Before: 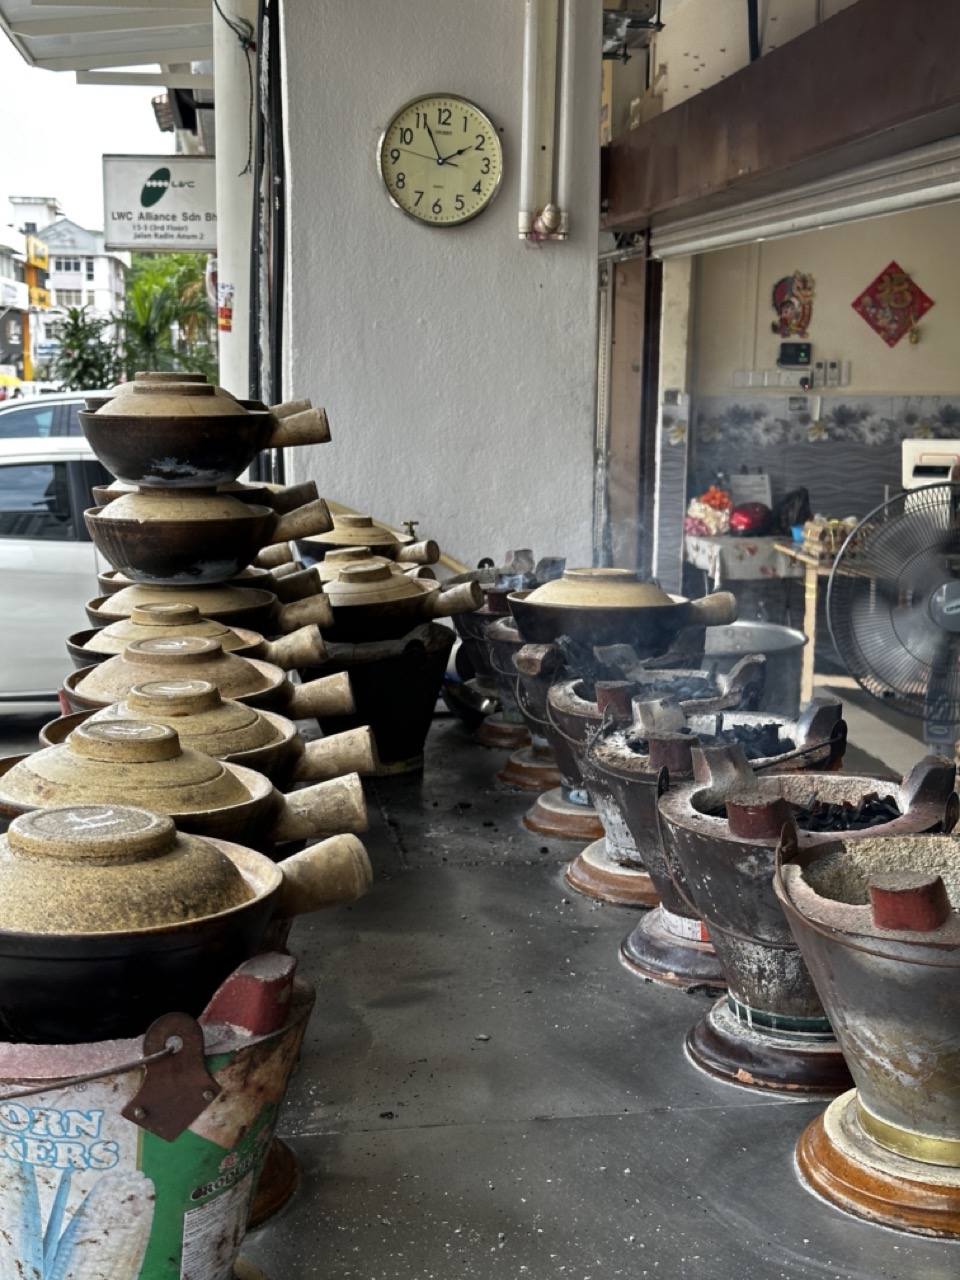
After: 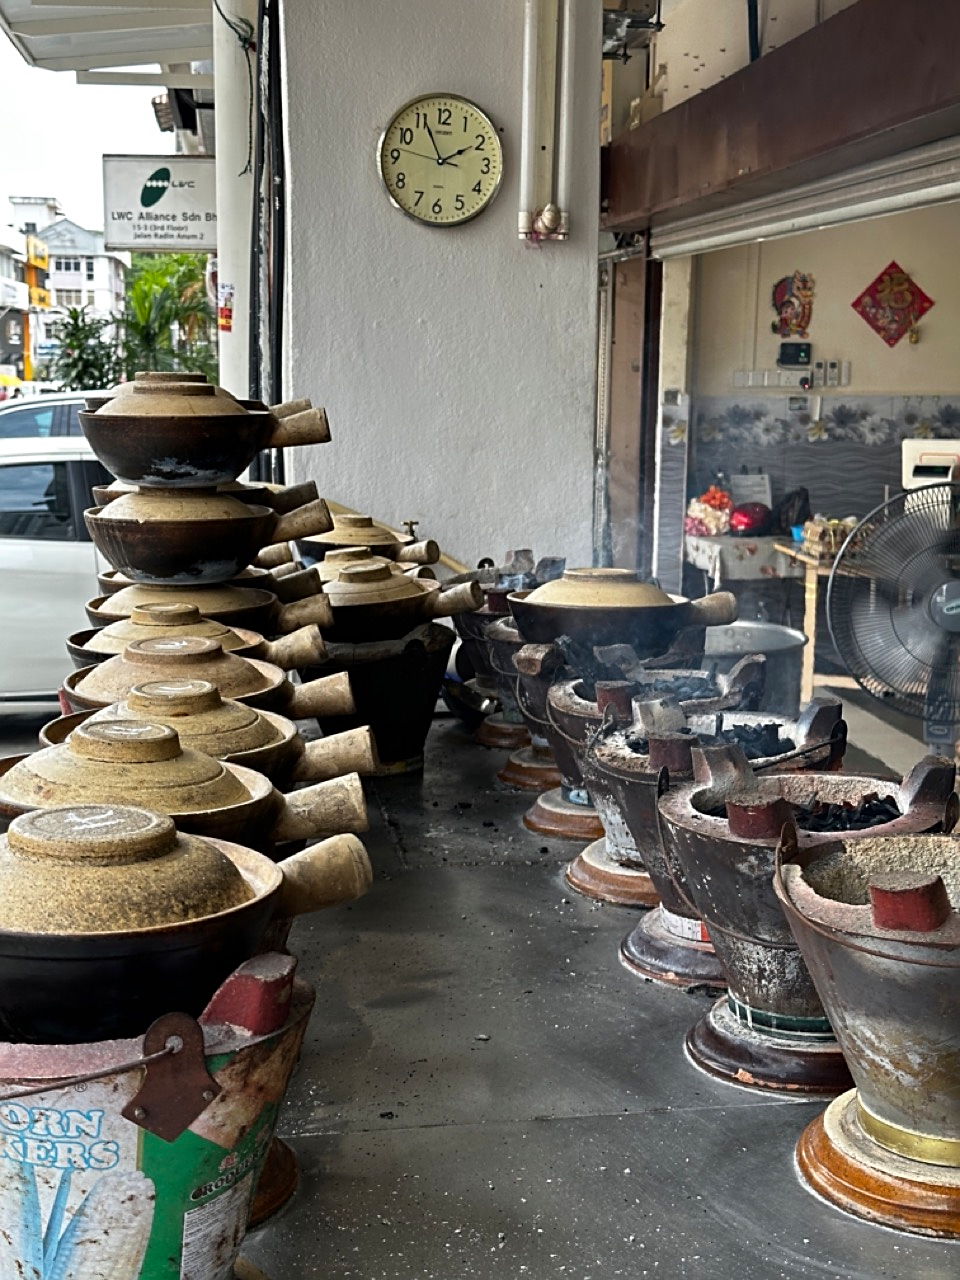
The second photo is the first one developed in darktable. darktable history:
contrast brightness saturation: contrast 0.1, brightness 0.02, saturation 0.02
sharpen: on, module defaults
